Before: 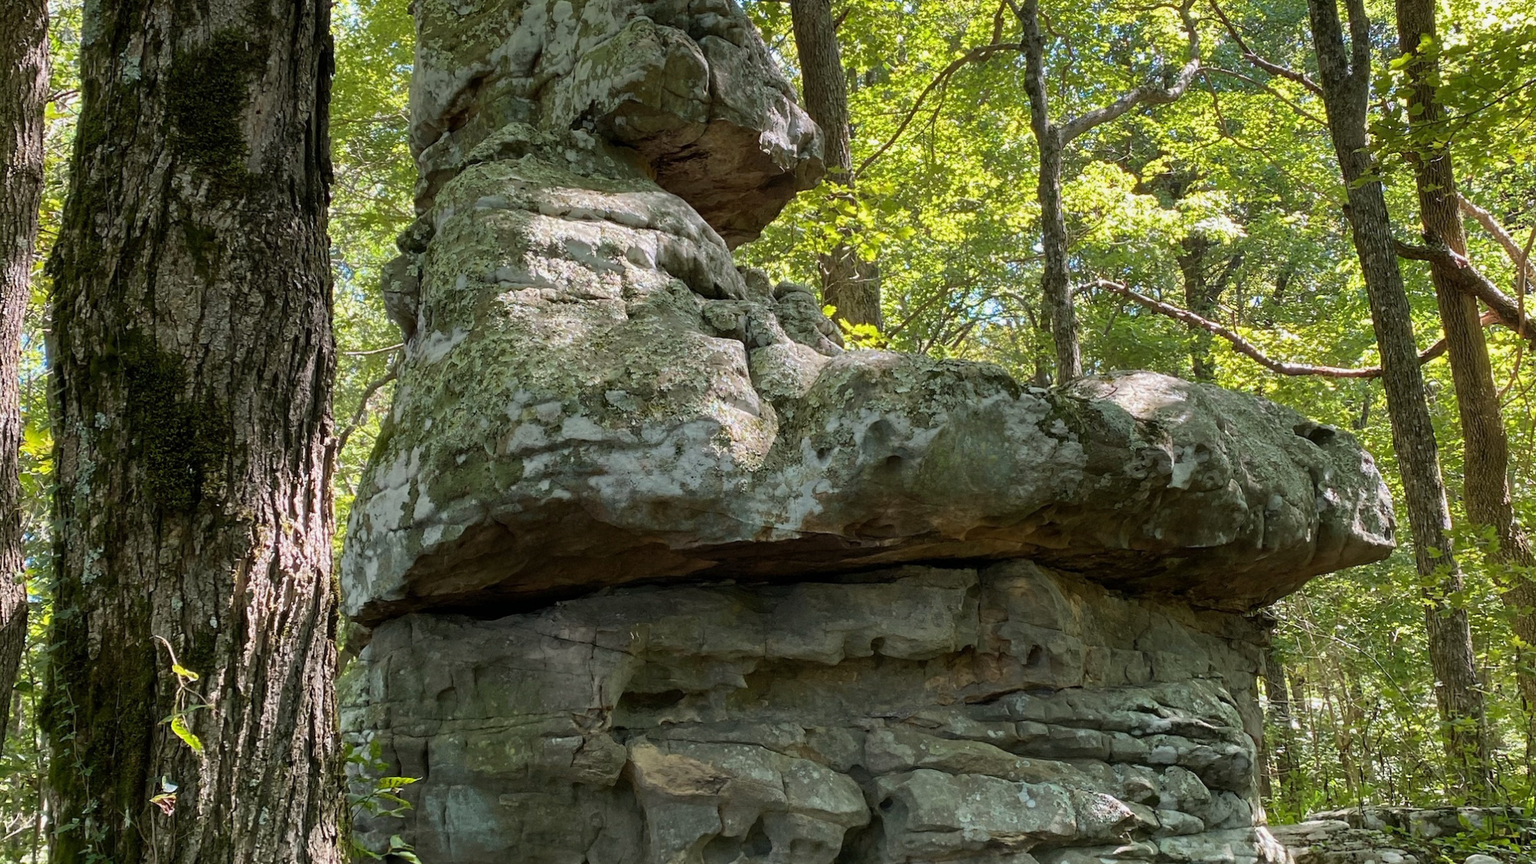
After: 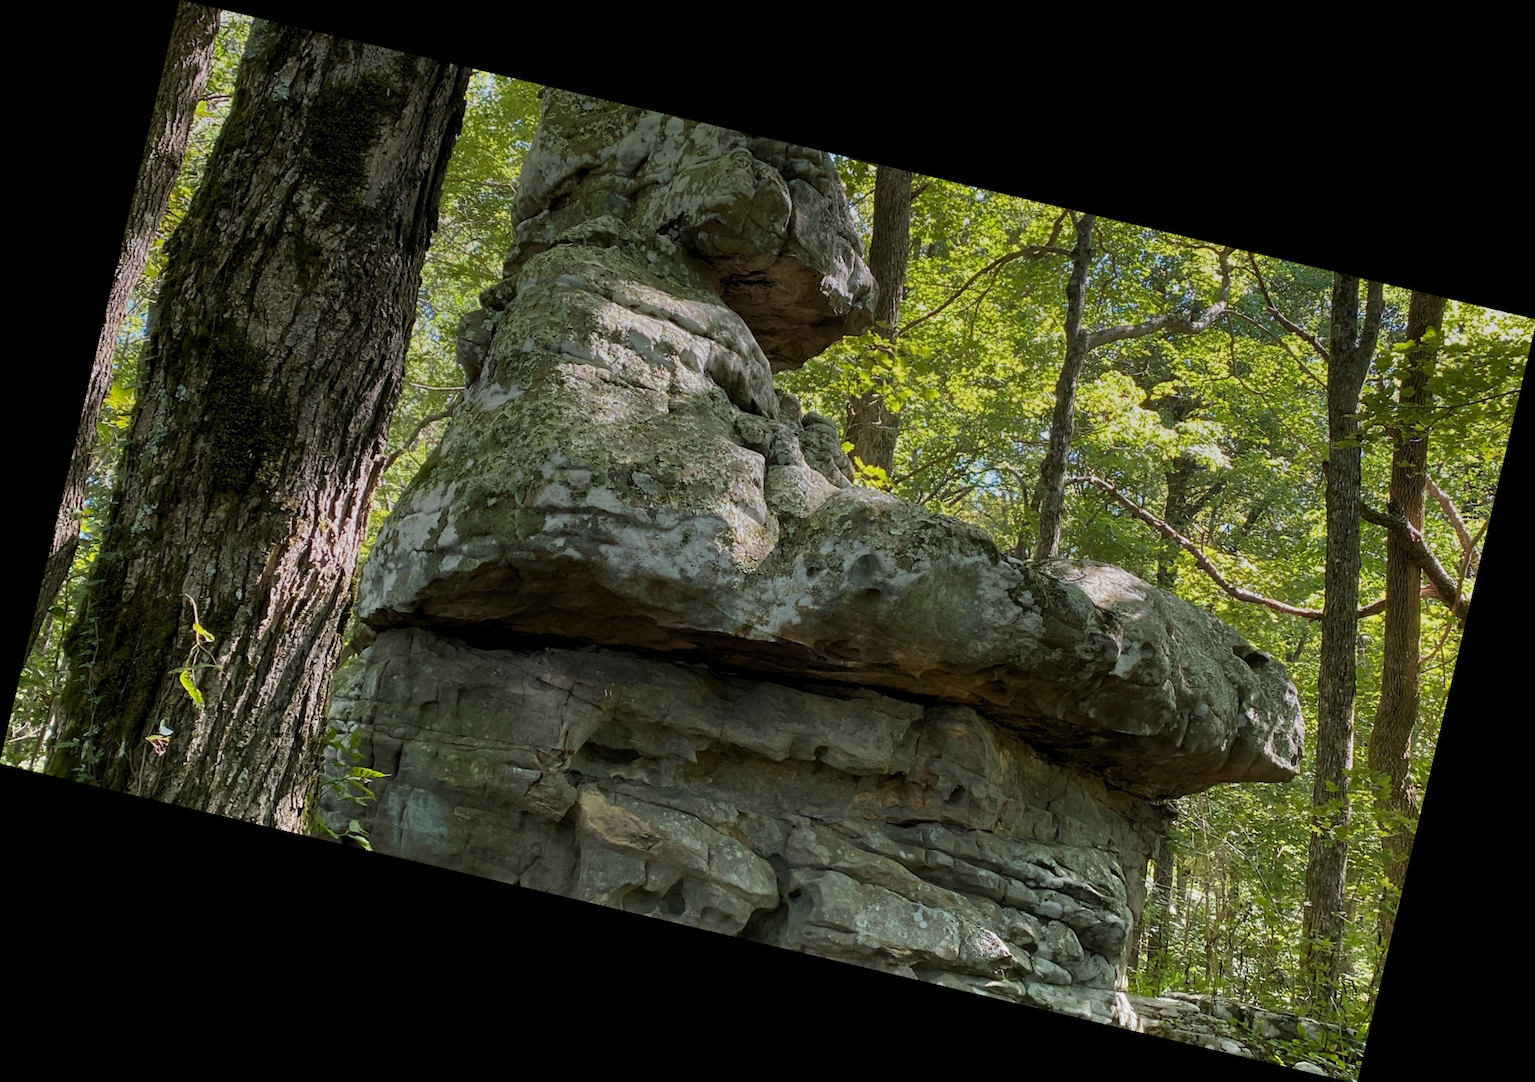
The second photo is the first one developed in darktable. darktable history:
levels: levels [0.016, 0.484, 0.953]
graduated density: rotation 5.63°, offset 76.9
tone equalizer: -7 EV 0.18 EV, -6 EV 0.12 EV, -5 EV 0.08 EV, -4 EV 0.04 EV, -2 EV -0.02 EV, -1 EV -0.04 EV, +0 EV -0.06 EV, luminance estimator HSV value / RGB max
rotate and perspective: rotation 13.27°, automatic cropping off
